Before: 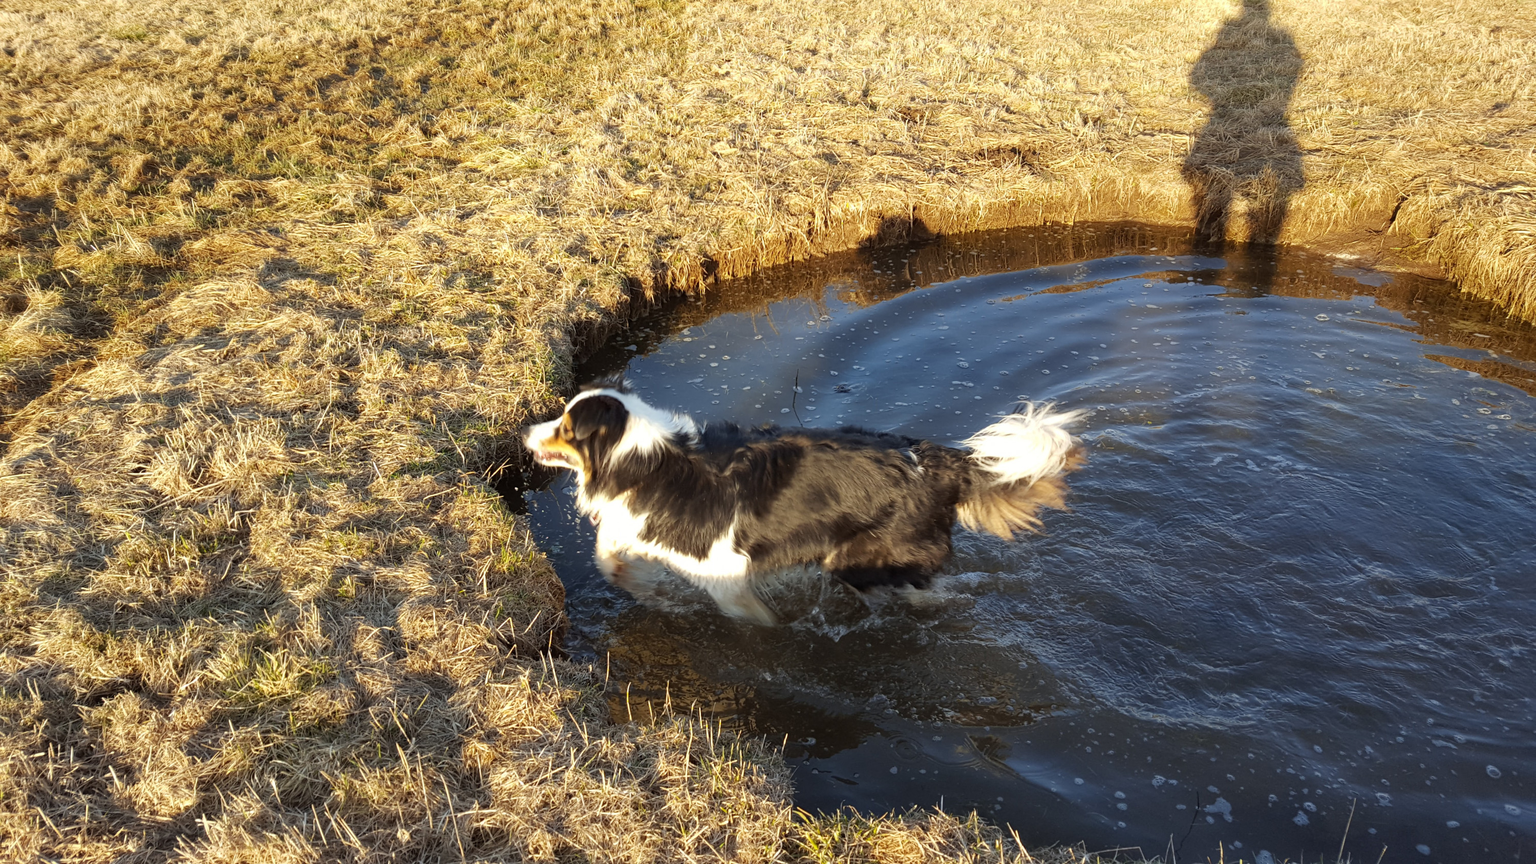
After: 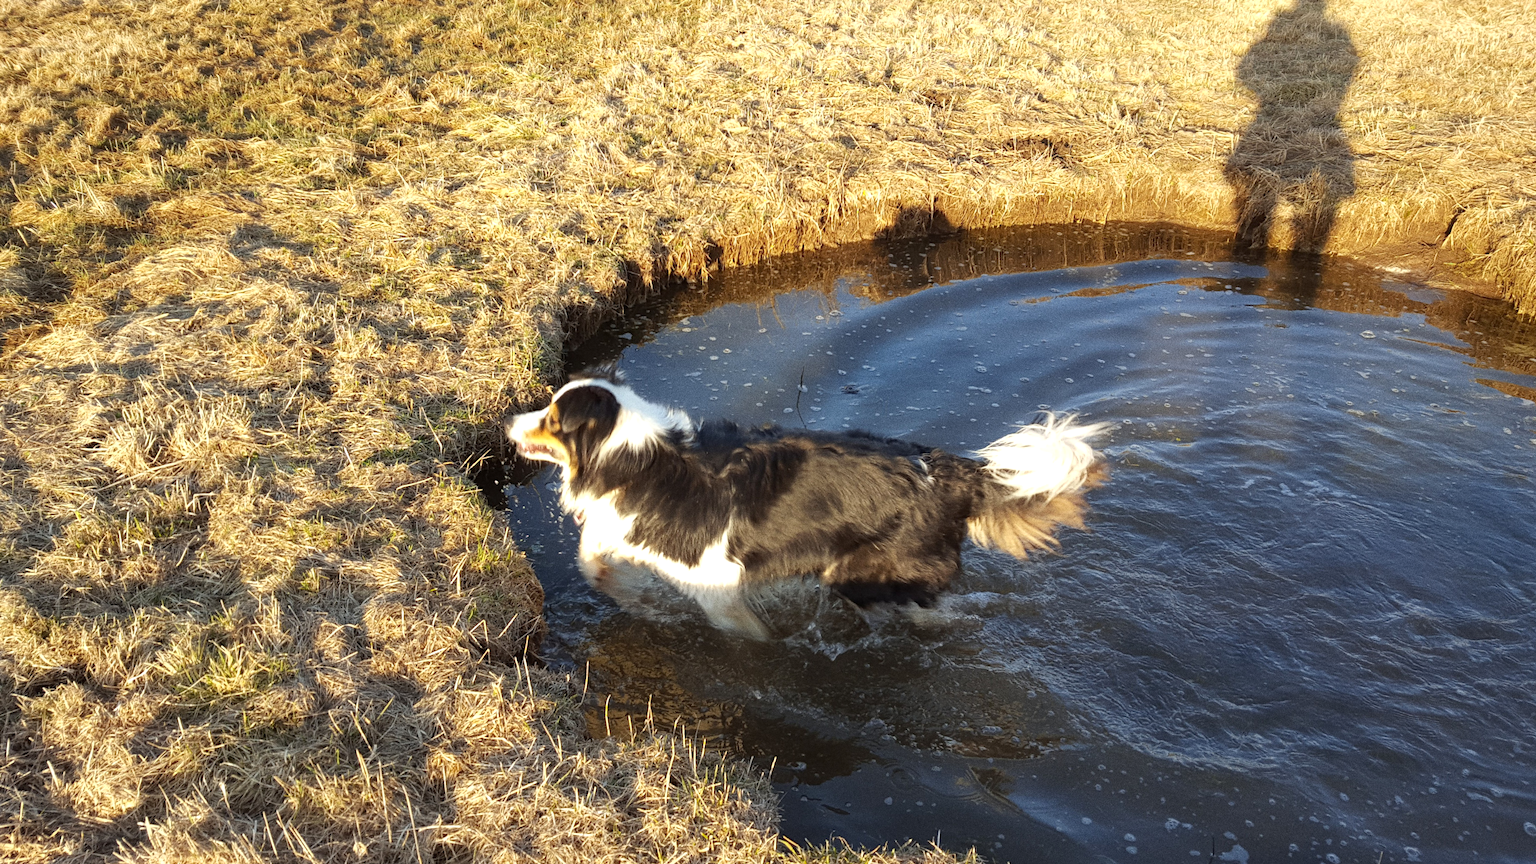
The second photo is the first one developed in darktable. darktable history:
crop and rotate: angle -2.38°
exposure: exposure 0.2 EV, compensate highlight preservation false
grain: coarseness 0.09 ISO, strength 40%
